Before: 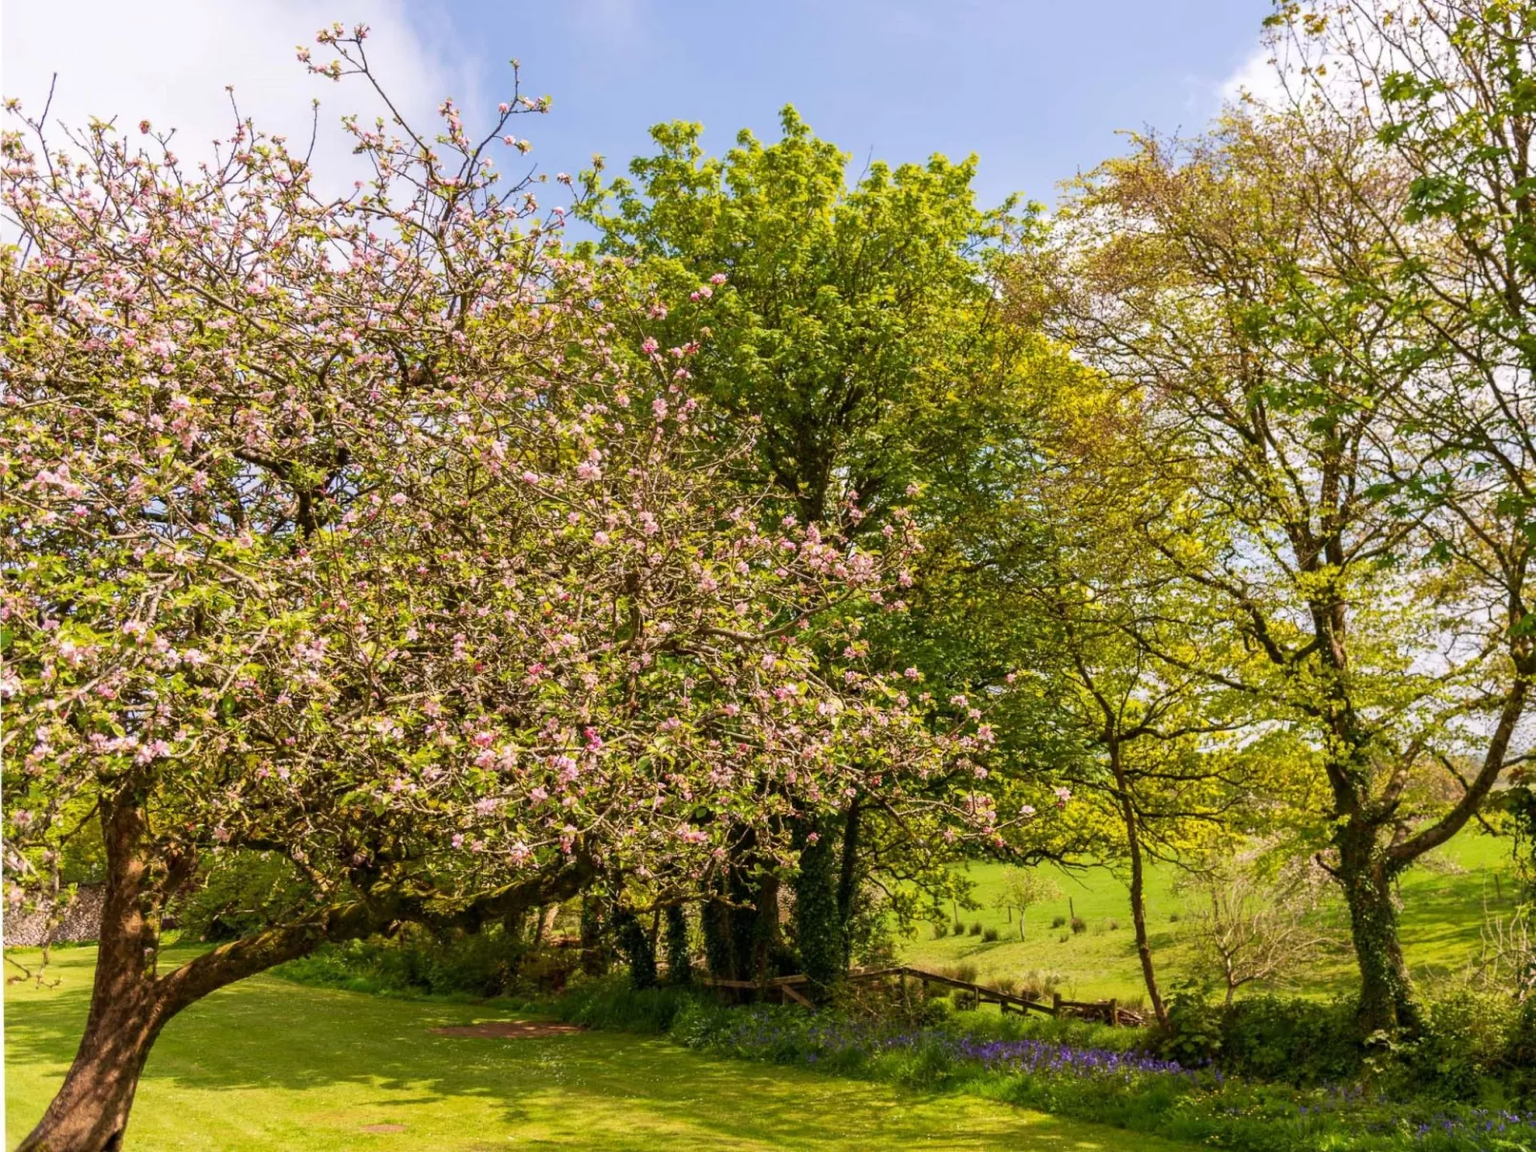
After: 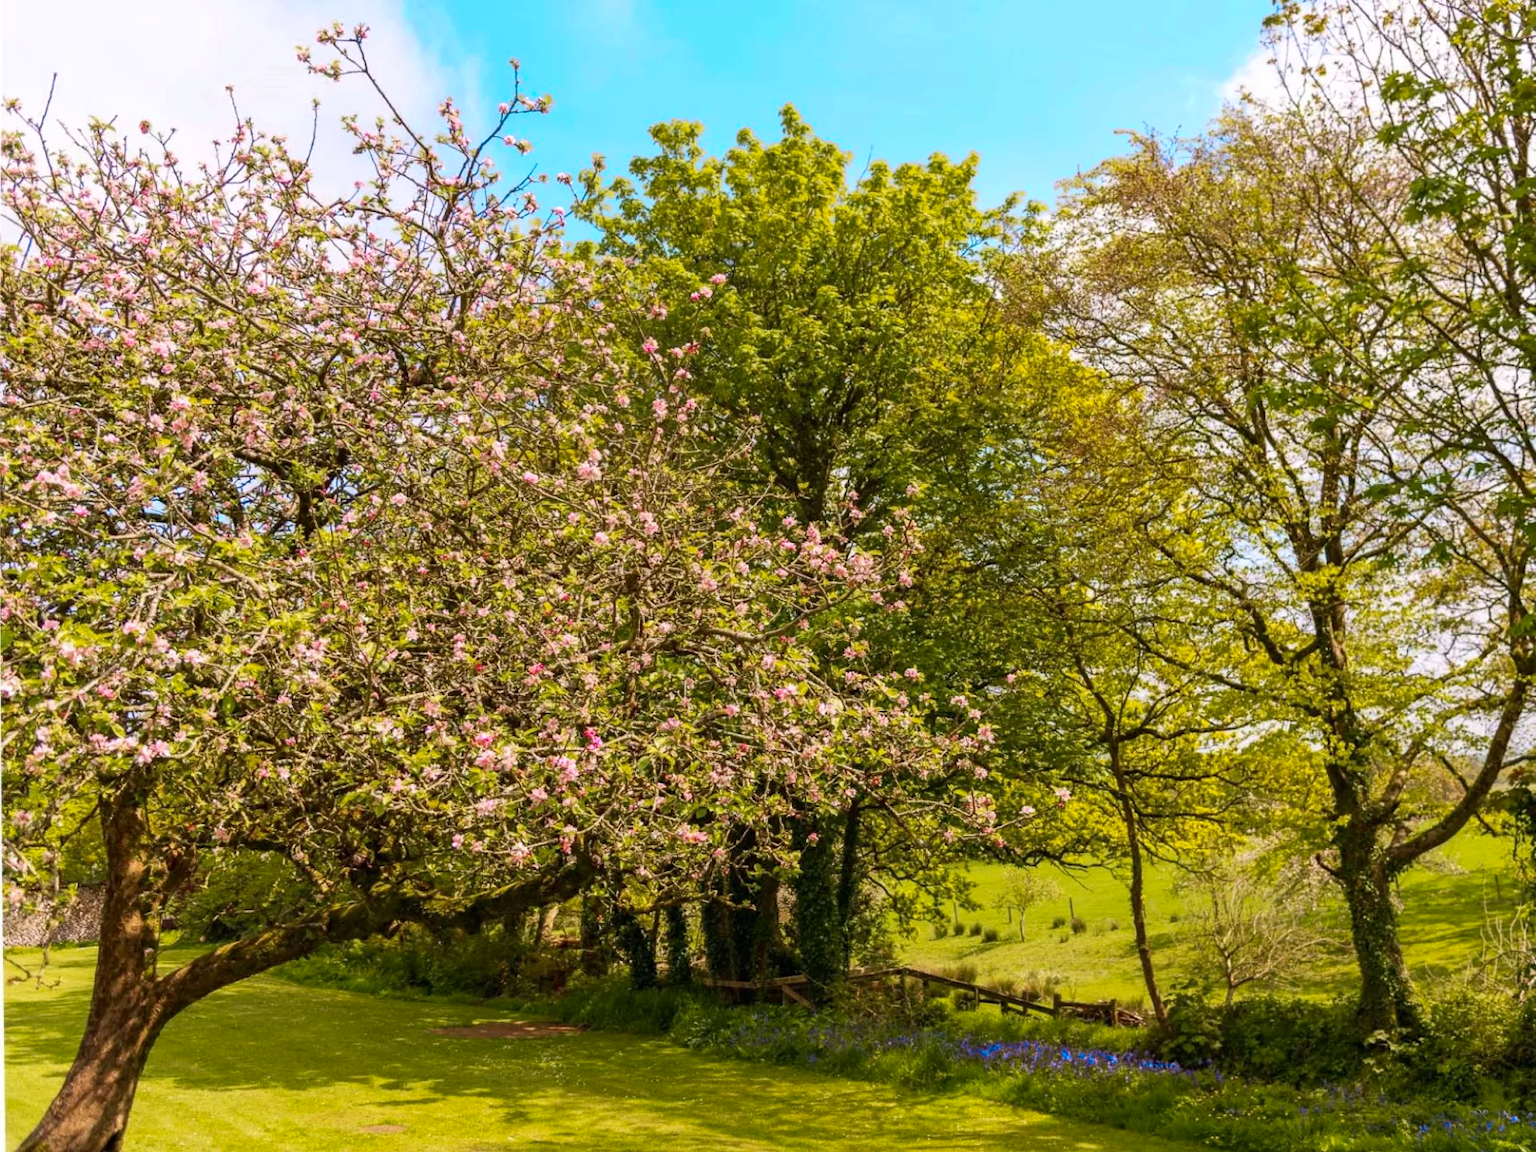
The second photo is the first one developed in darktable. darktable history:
color zones: curves: ch0 [(0.254, 0.492) (0.724, 0.62)]; ch1 [(0.25, 0.528) (0.719, 0.796)]; ch2 [(0, 0.472) (0.25, 0.5) (0.73, 0.184)]
